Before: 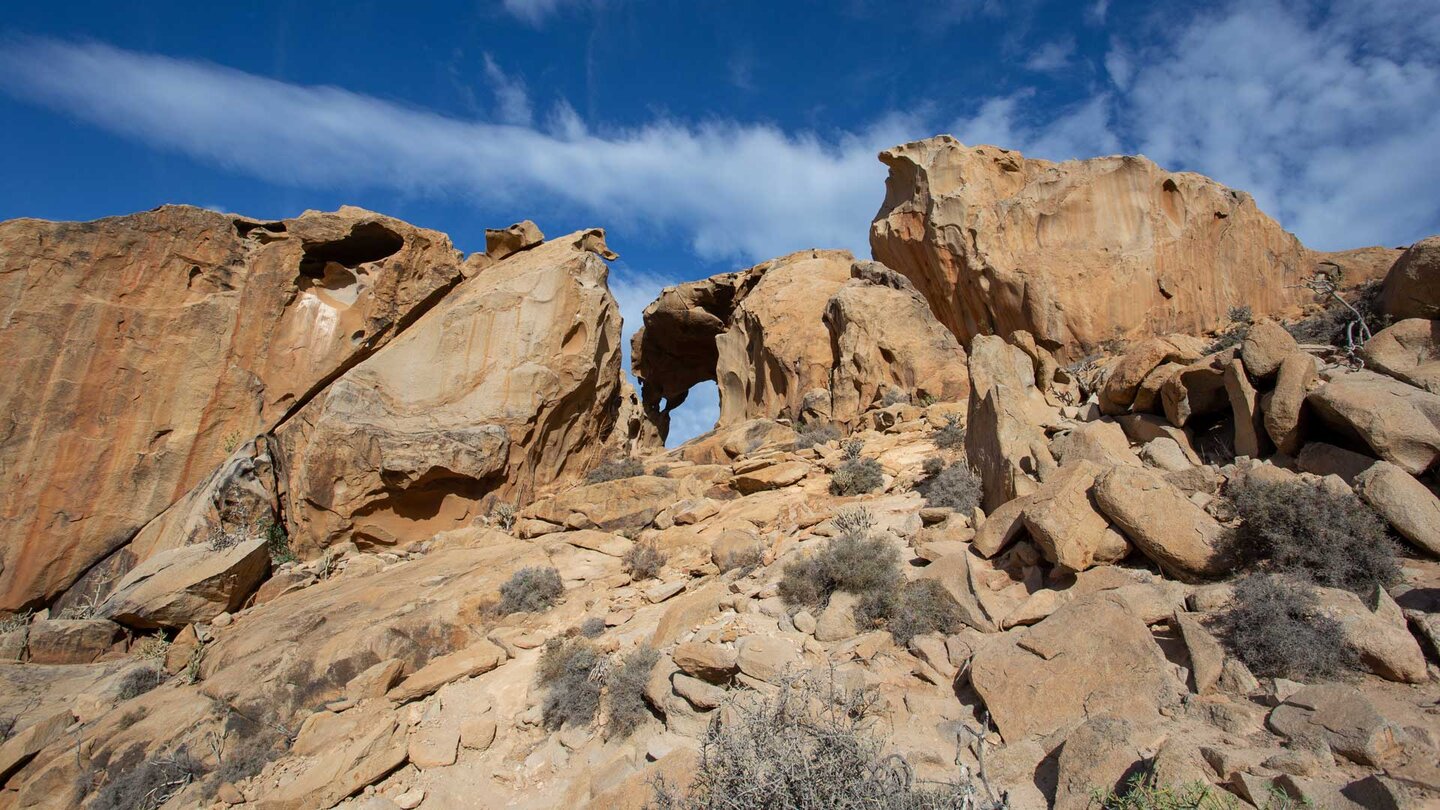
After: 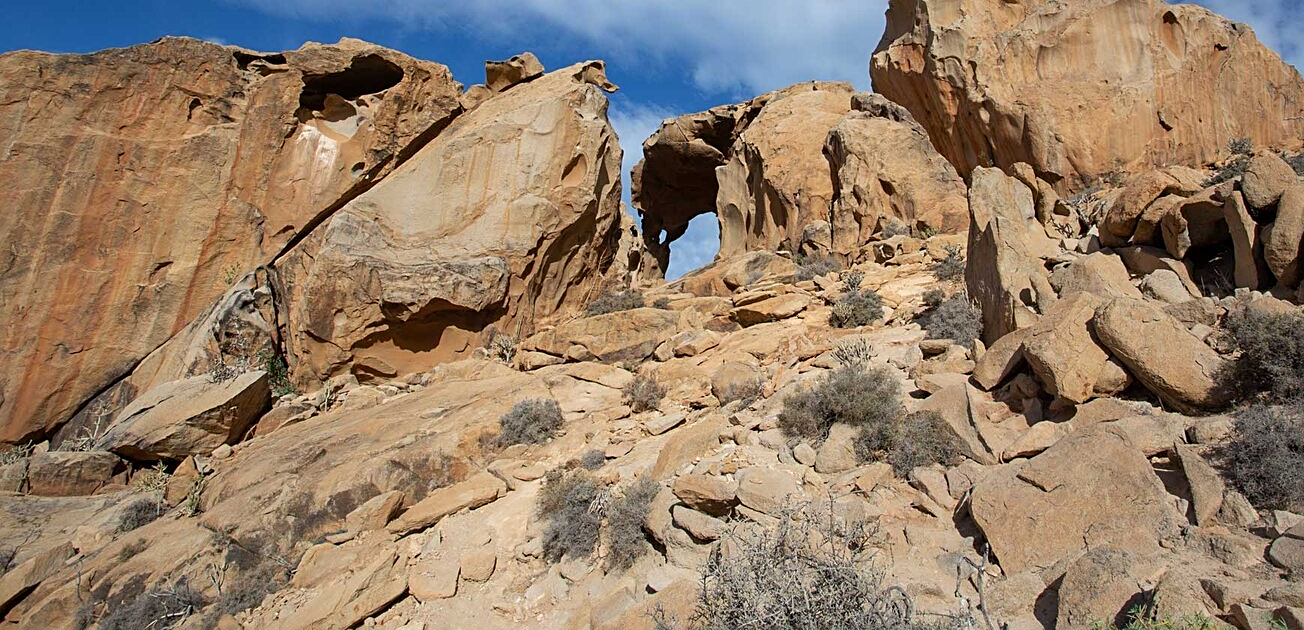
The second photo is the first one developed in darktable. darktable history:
crop: top 20.786%, right 9.409%, bottom 0.335%
sharpen: on, module defaults
